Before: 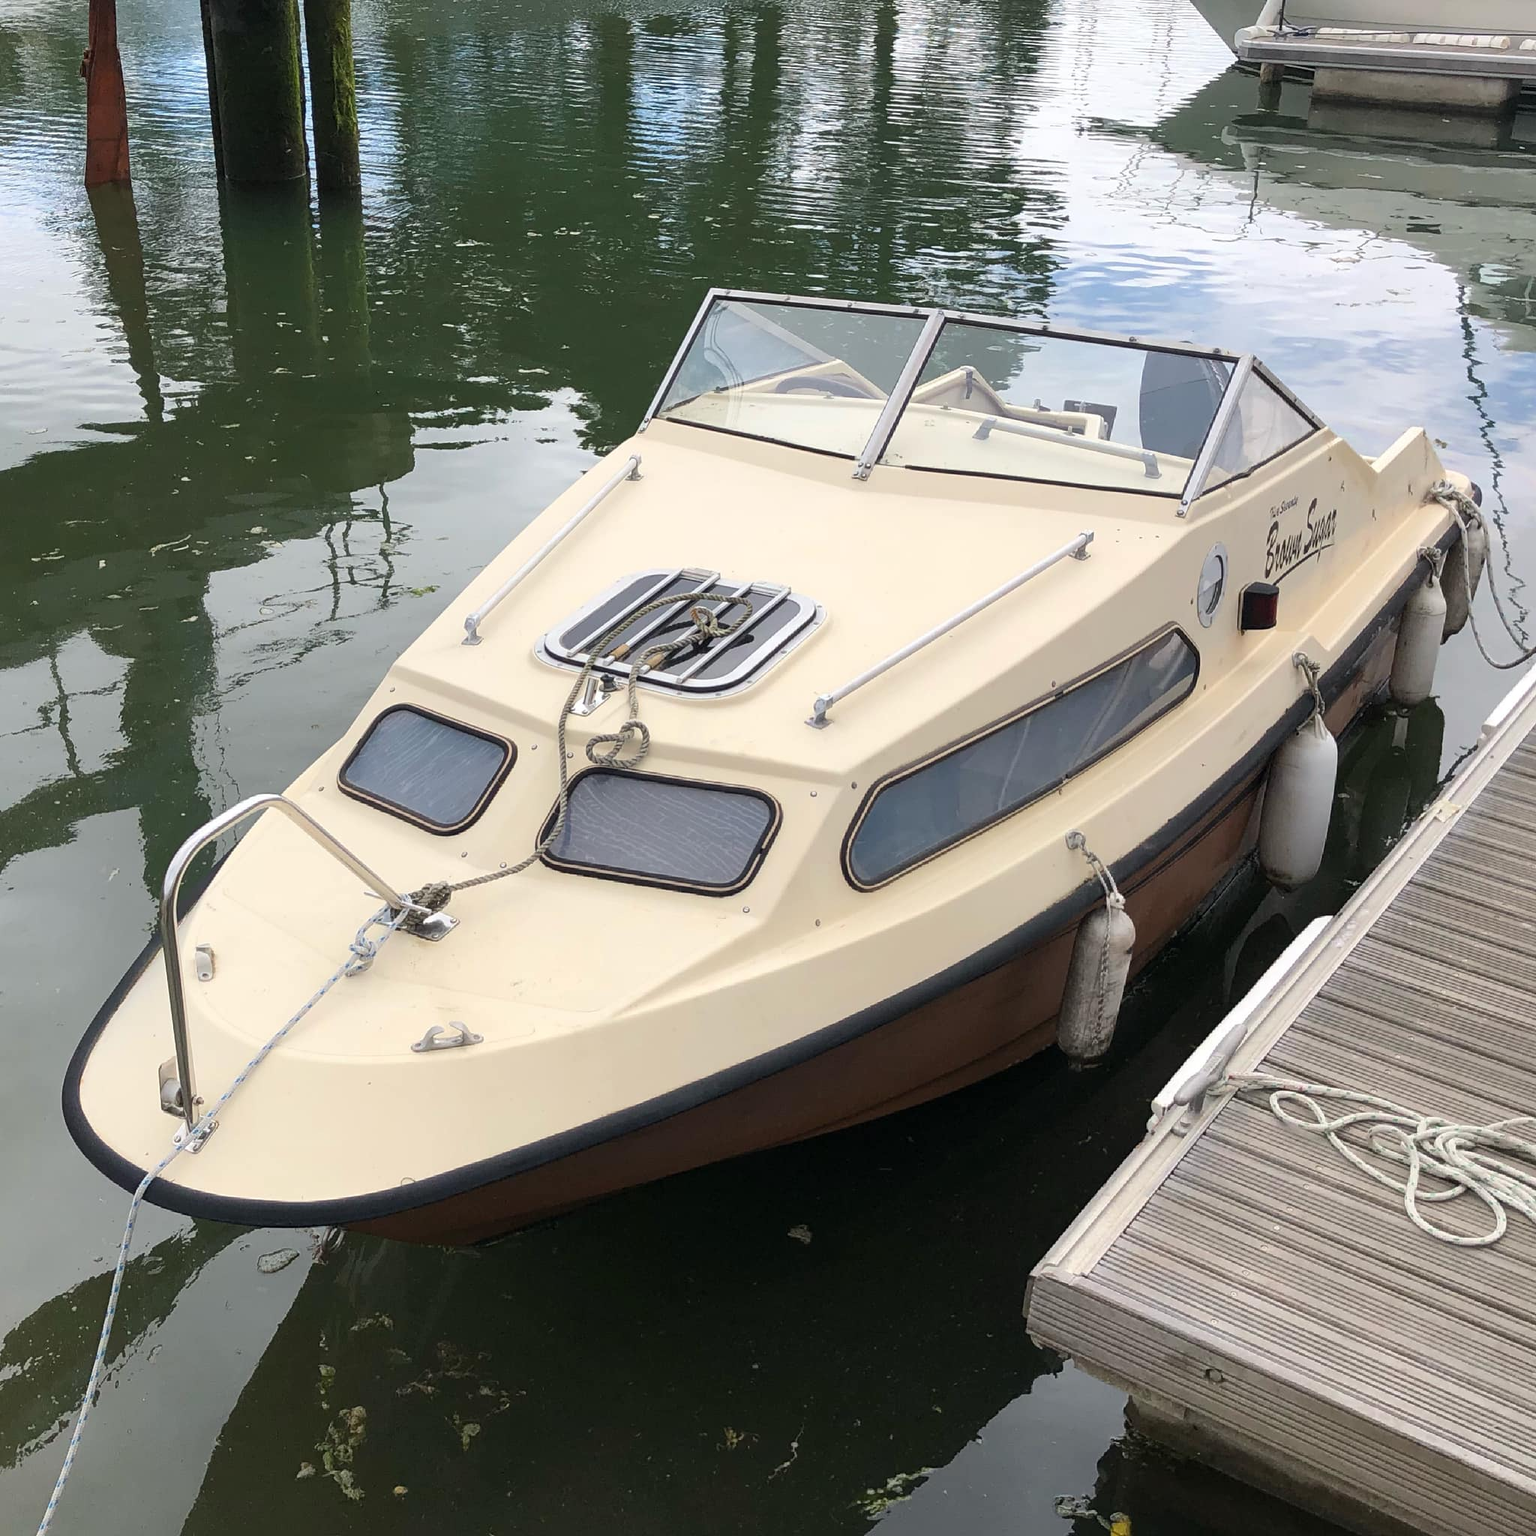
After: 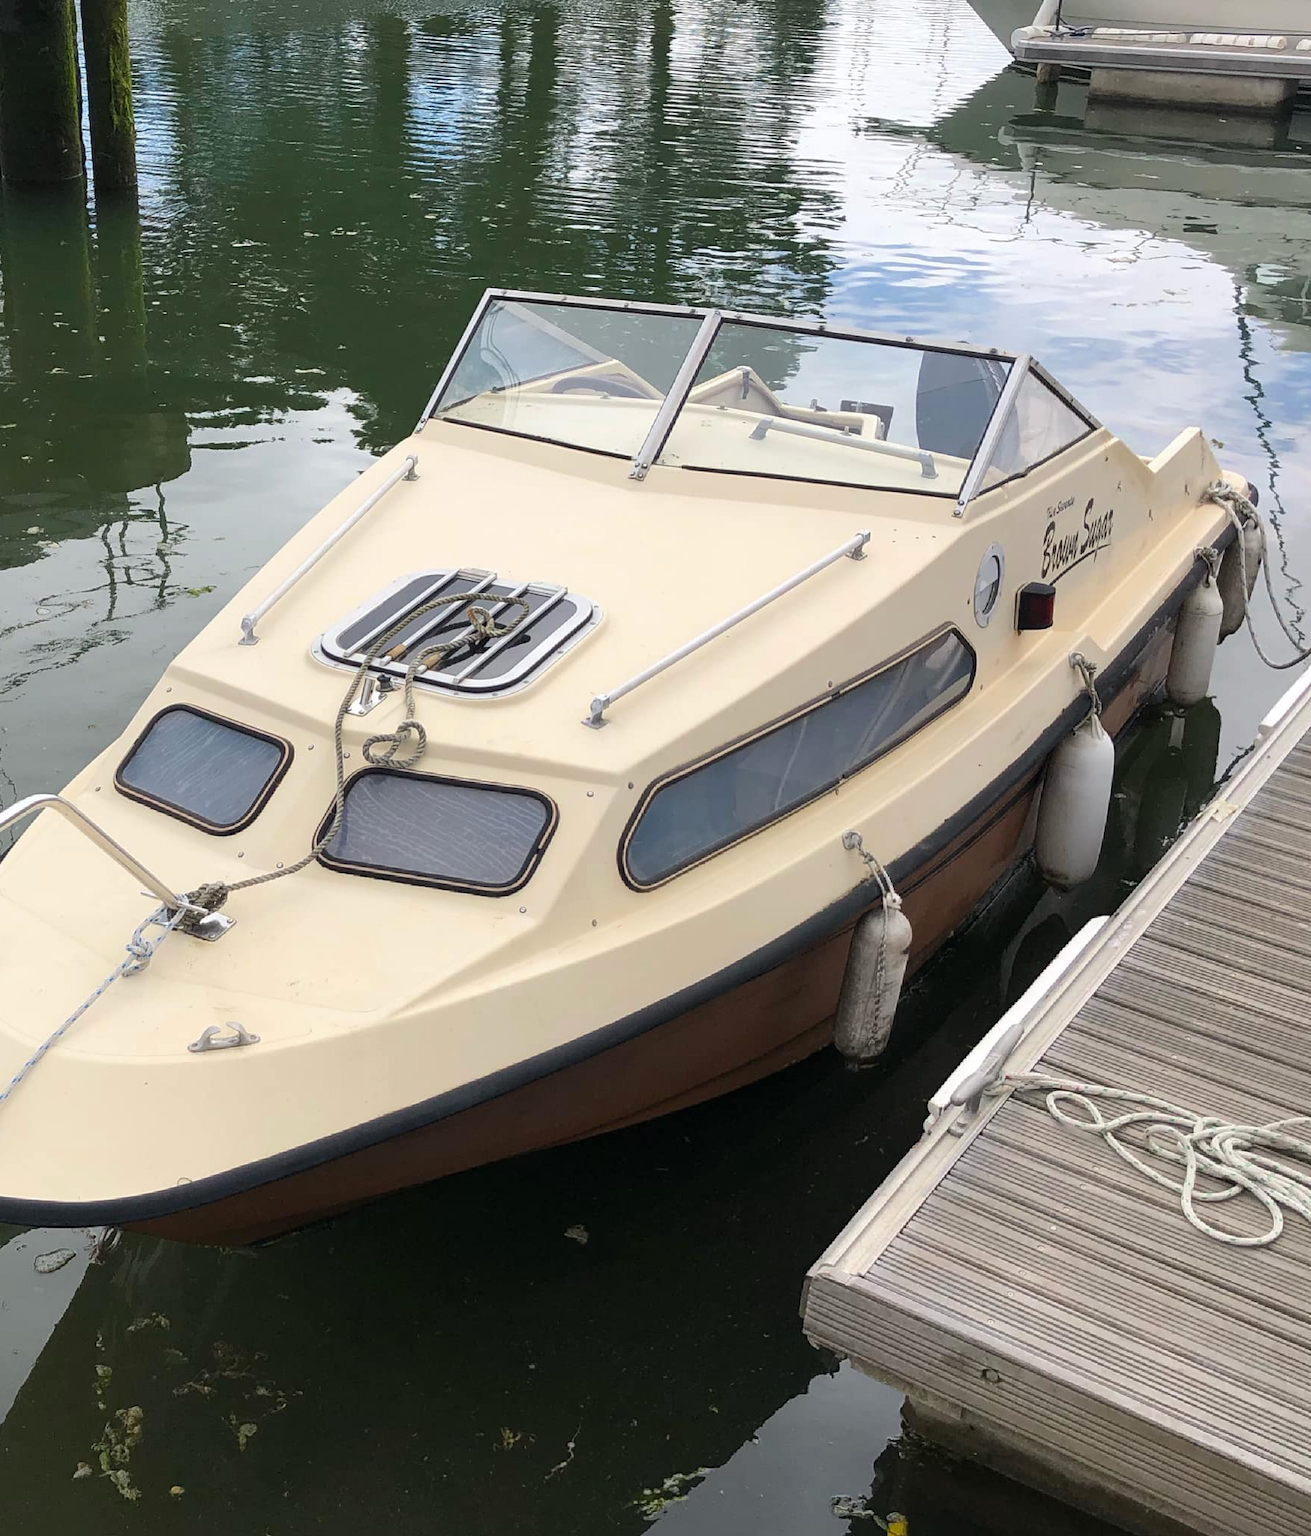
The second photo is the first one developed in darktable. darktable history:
vibrance: vibrance 100%
crop and rotate: left 14.584%
